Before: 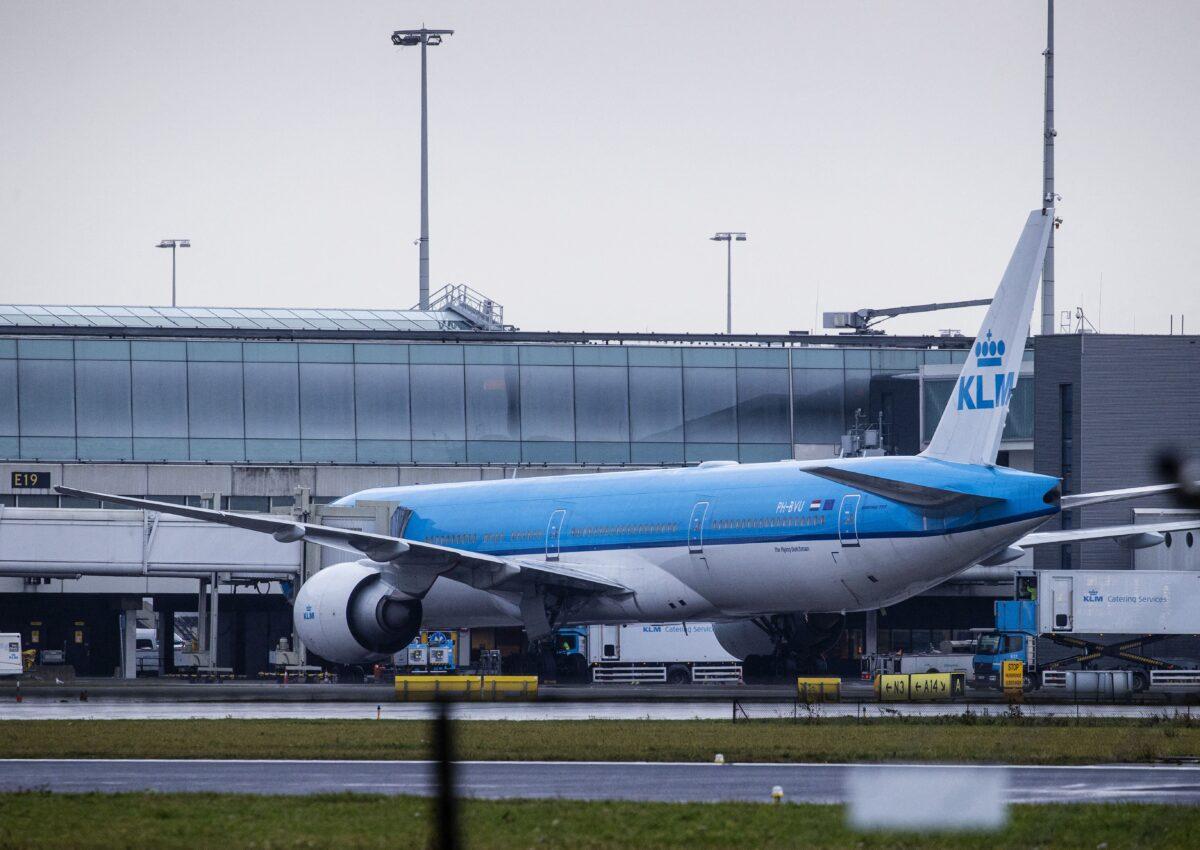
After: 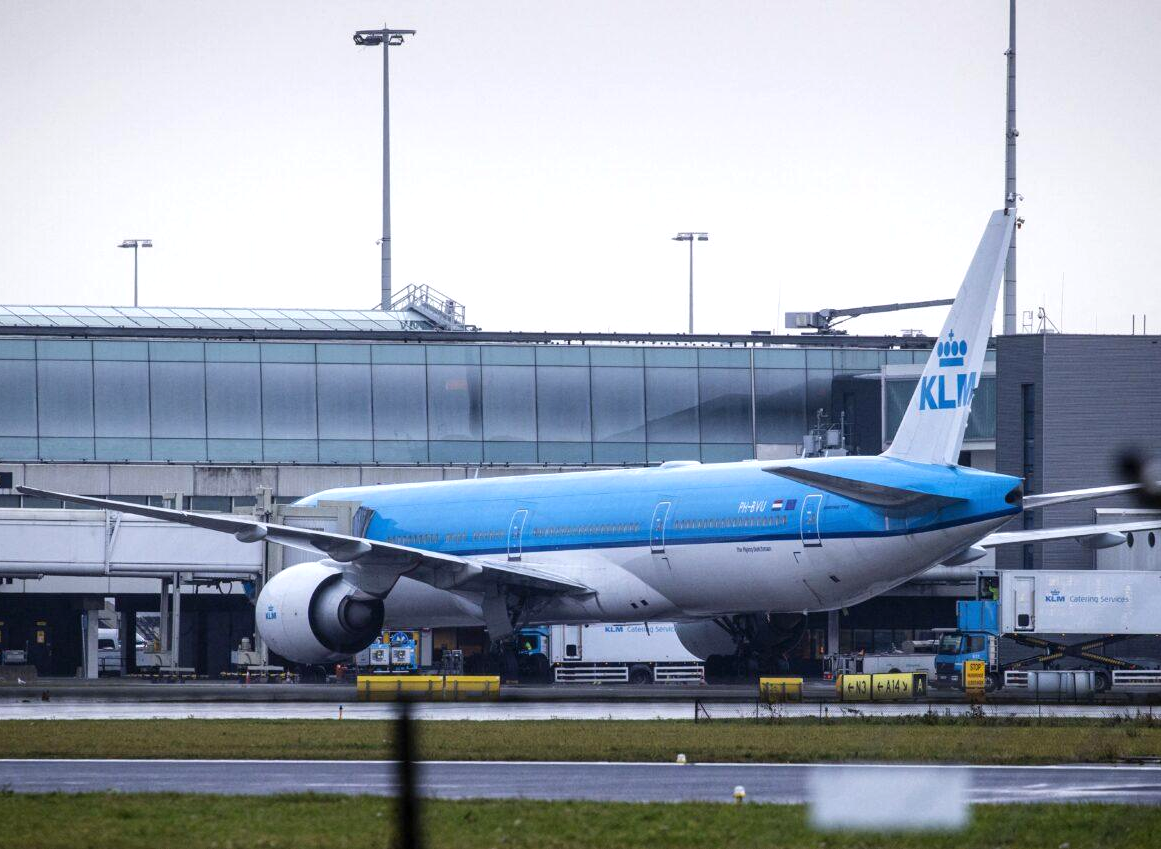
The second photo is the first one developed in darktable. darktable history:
exposure: exposure 0.376 EV, compensate highlight preservation false
crop and rotate: left 3.238%
